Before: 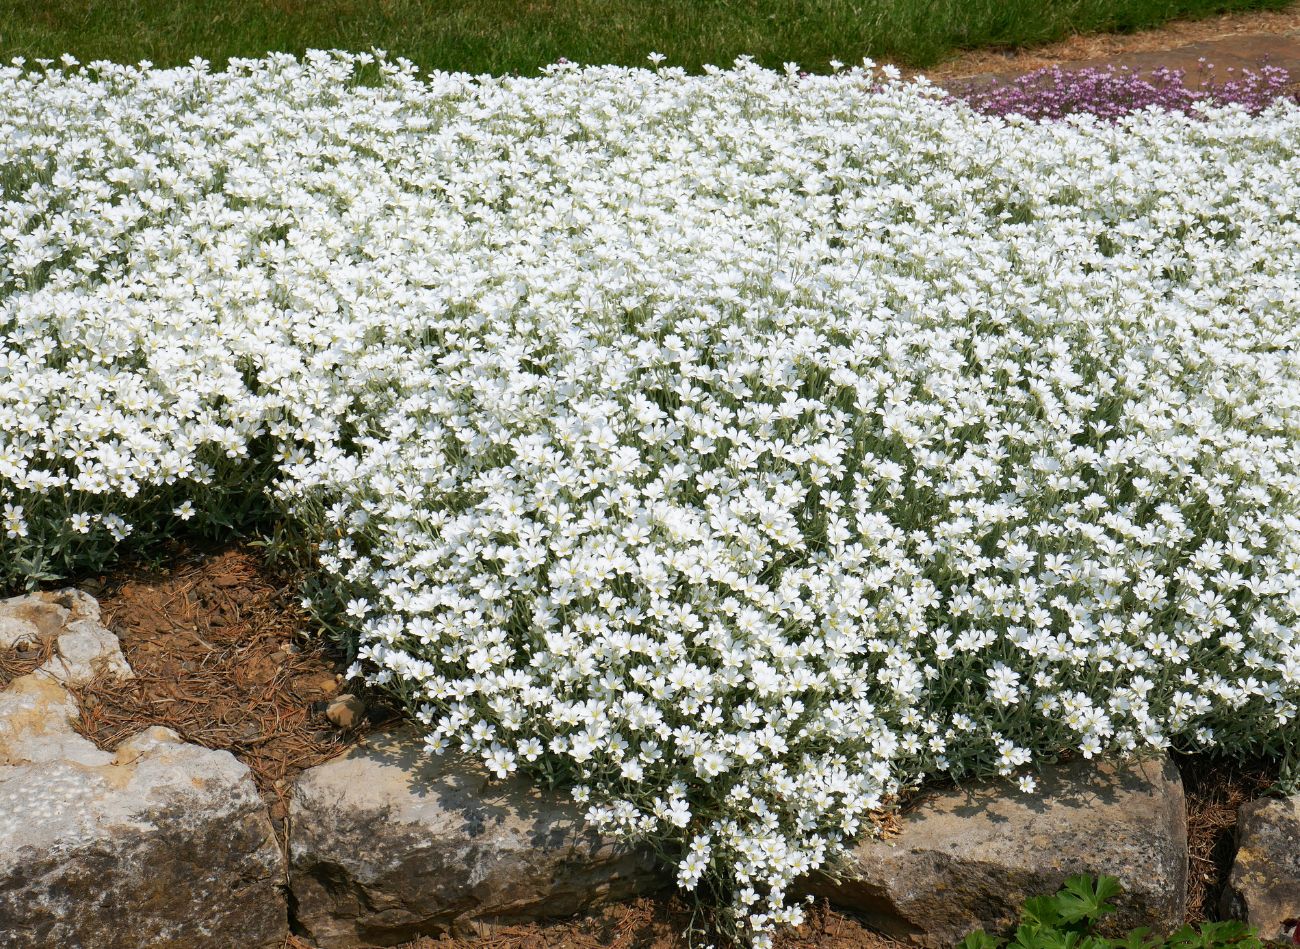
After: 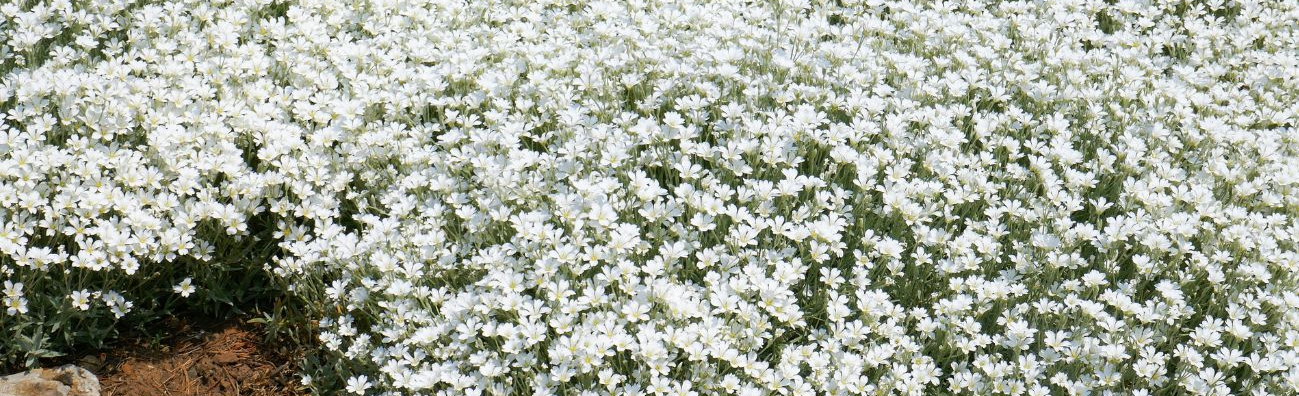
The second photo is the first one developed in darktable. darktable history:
crop and rotate: top 23.687%, bottom 34.5%
